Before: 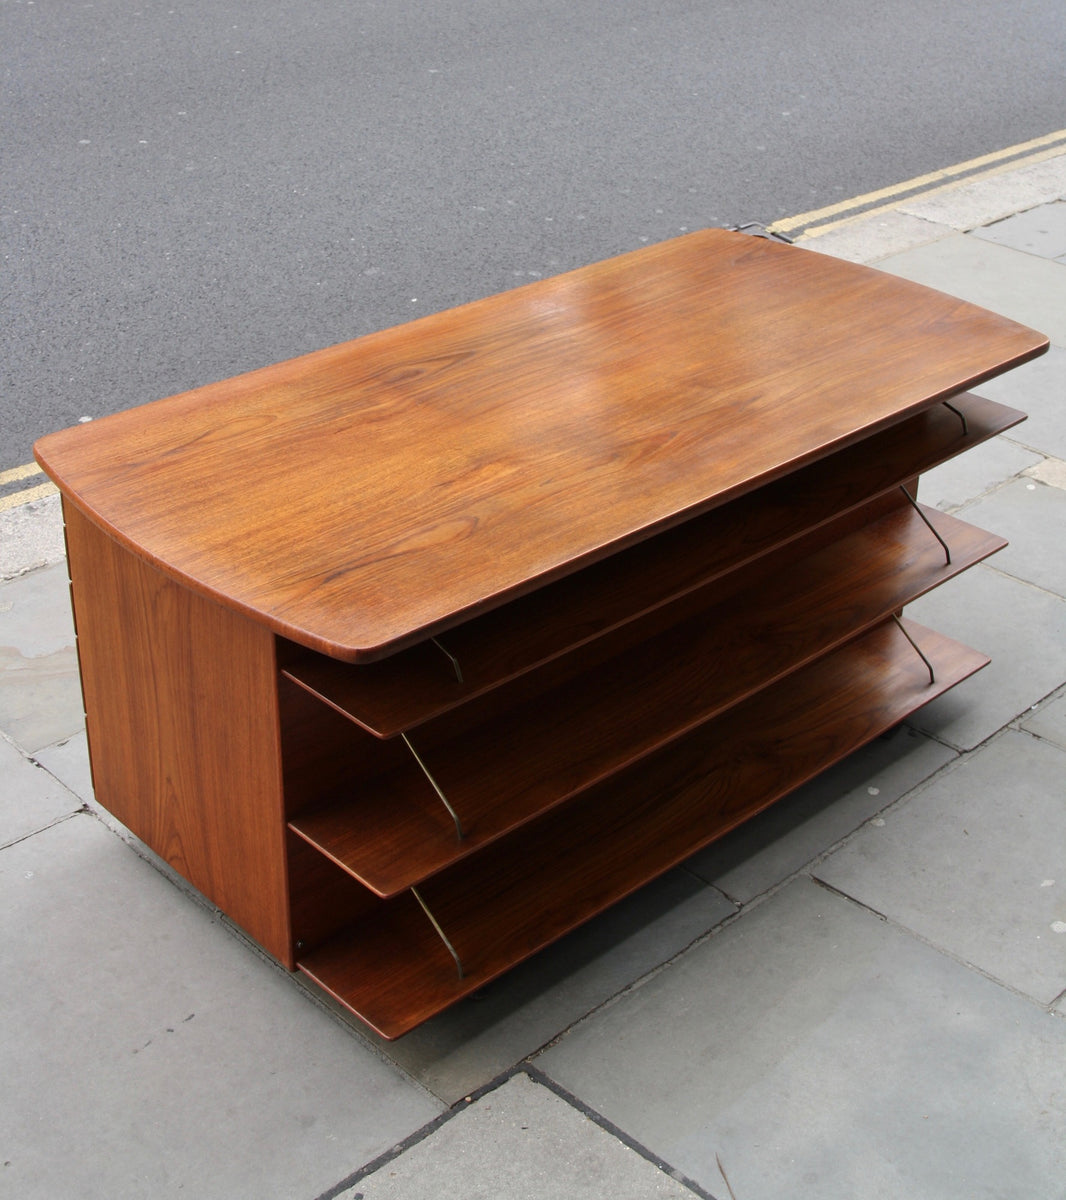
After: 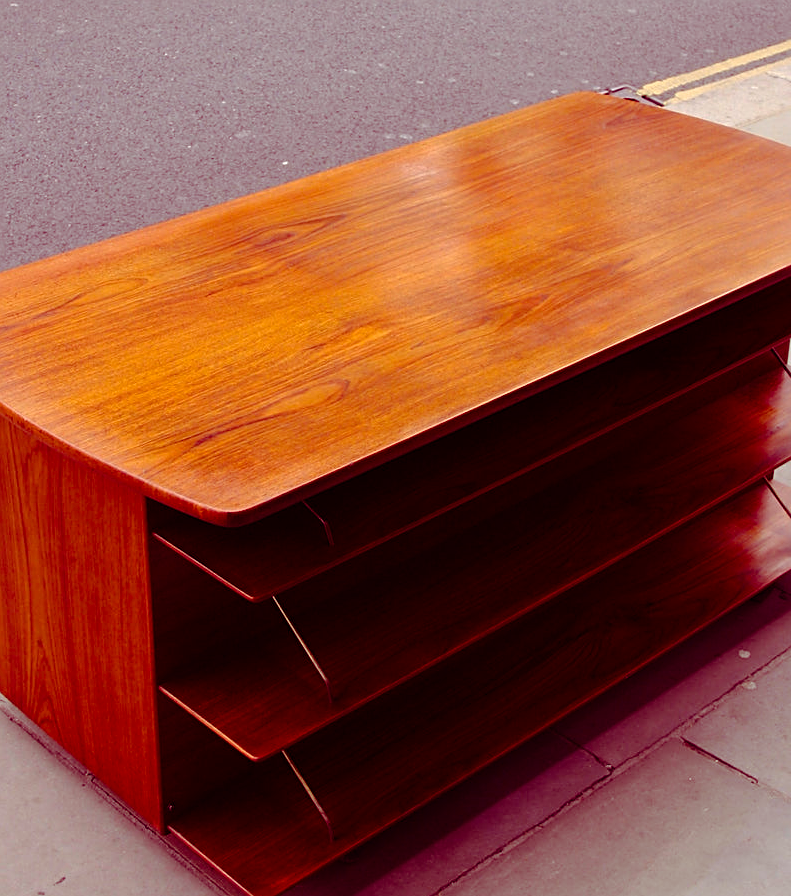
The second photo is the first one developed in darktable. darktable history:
sharpen: on, module defaults
color balance rgb: shadows lift › luminance -18.878%, shadows lift › chroma 35.242%, highlights gain › chroma 1.675%, highlights gain › hue 55.26°, perceptual saturation grading › global saturation 29.358%, global vibrance 14.618%
crop and rotate: left 12.126%, top 11.436%, right 13.655%, bottom 13.886%
